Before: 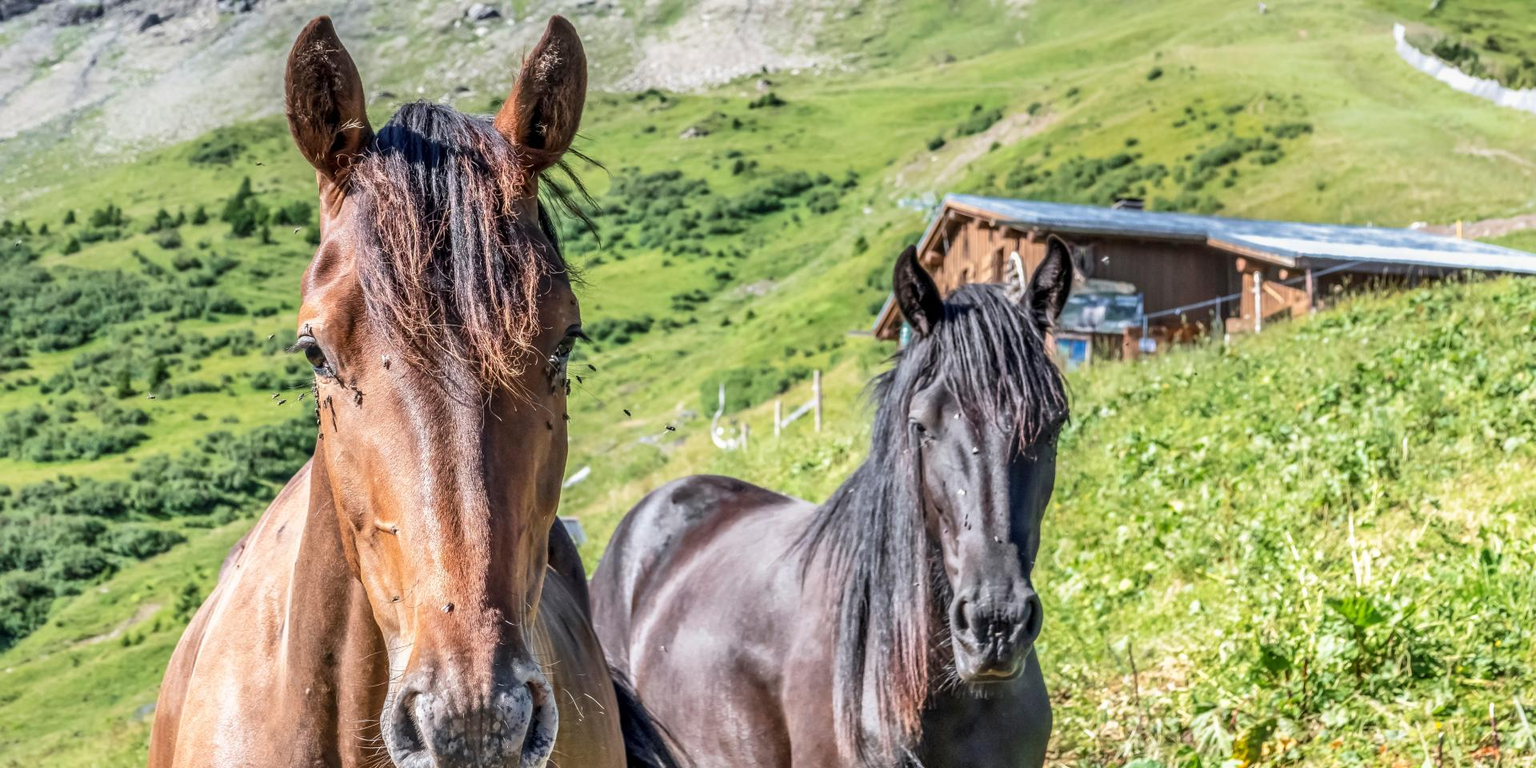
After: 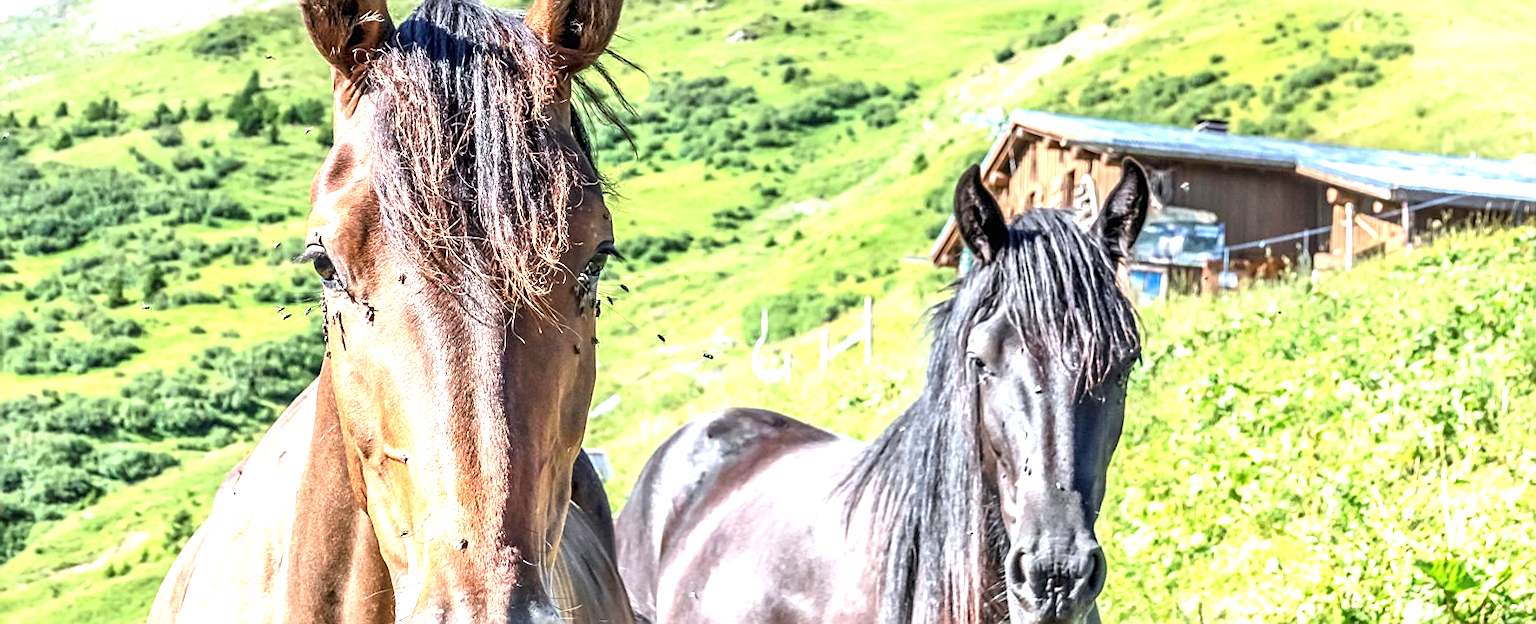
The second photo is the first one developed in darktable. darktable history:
white balance: red 0.978, blue 0.999
sharpen: on, module defaults
crop and rotate: angle 0.03°, top 11.643%, right 5.651%, bottom 11.189%
rotate and perspective: rotation 1.57°, crop left 0.018, crop right 0.982, crop top 0.039, crop bottom 0.961
tone equalizer: on, module defaults
exposure: black level correction 0, exposure 1.1 EV, compensate exposure bias true, compensate highlight preservation false
